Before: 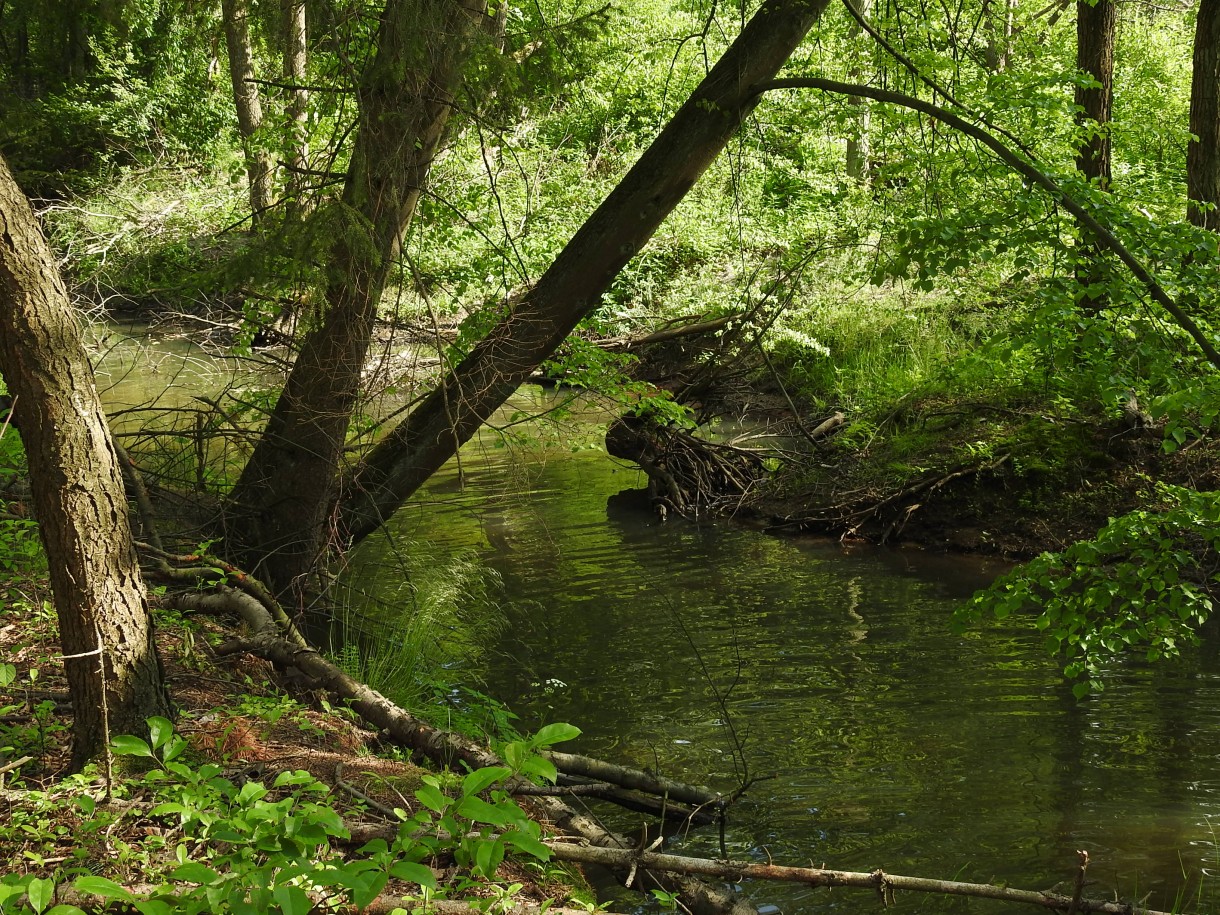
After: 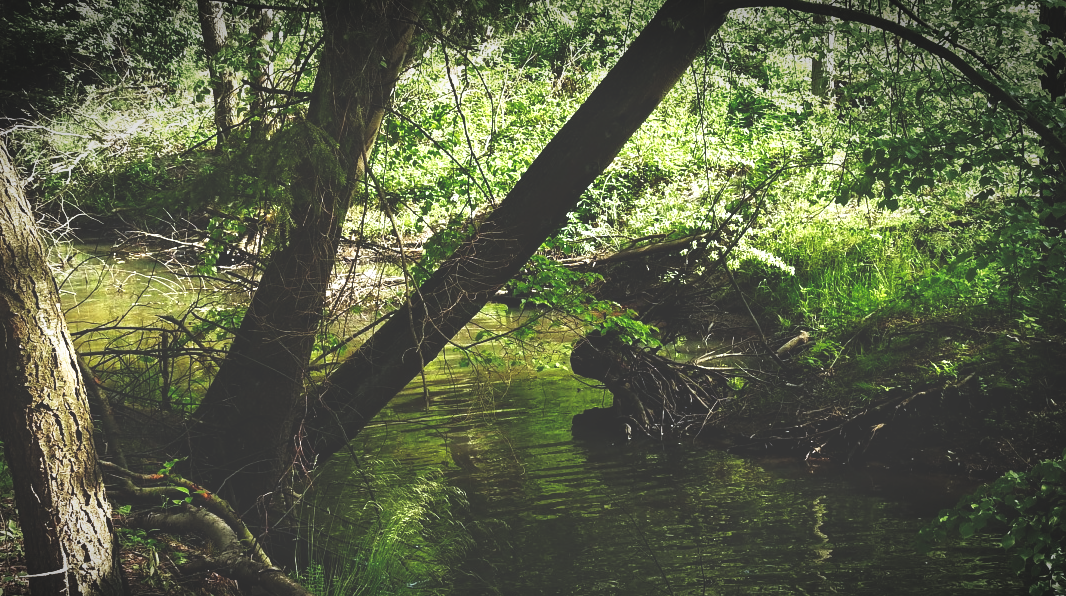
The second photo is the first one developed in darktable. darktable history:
local contrast: highlights 105%, shadows 102%, detail 119%, midtone range 0.2
vignetting: brightness -0.679, center (-0.038, 0.142), automatic ratio true
color calibration: illuminant as shot in camera, x 0.358, y 0.373, temperature 4628.91 K
crop: left 2.886%, top 8.865%, right 9.669%, bottom 25.894%
base curve: curves: ch0 [(0, 0.036) (0.007, 0.037) (0.604, 0.887) (1, 1)], preserve colors none
